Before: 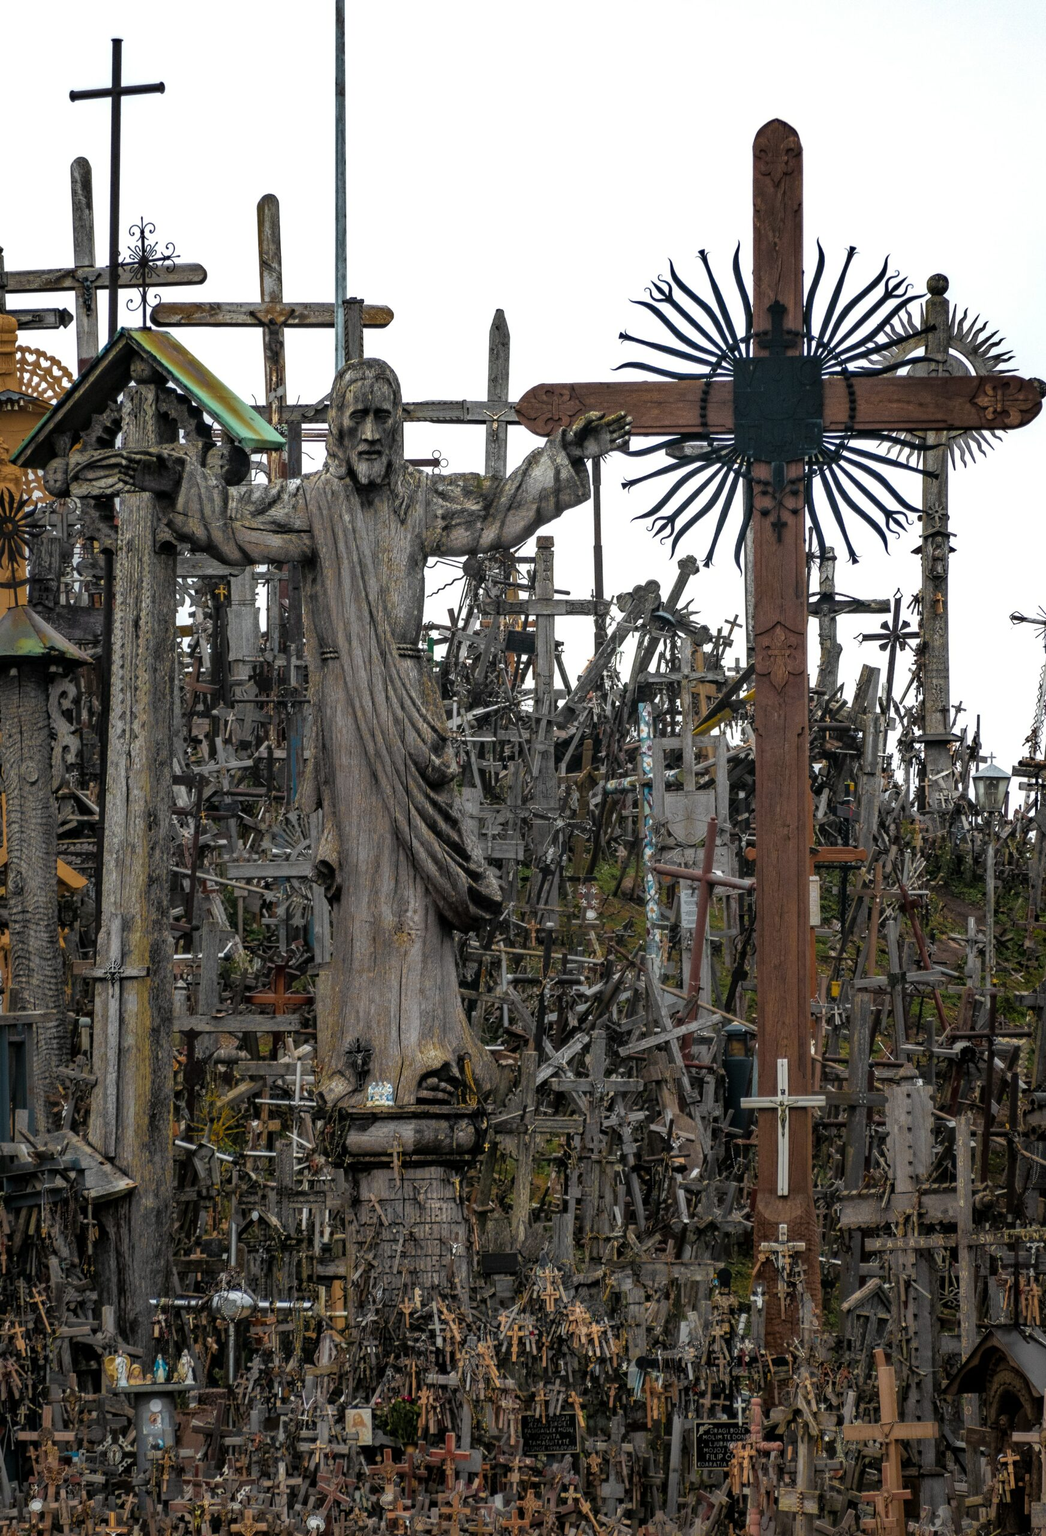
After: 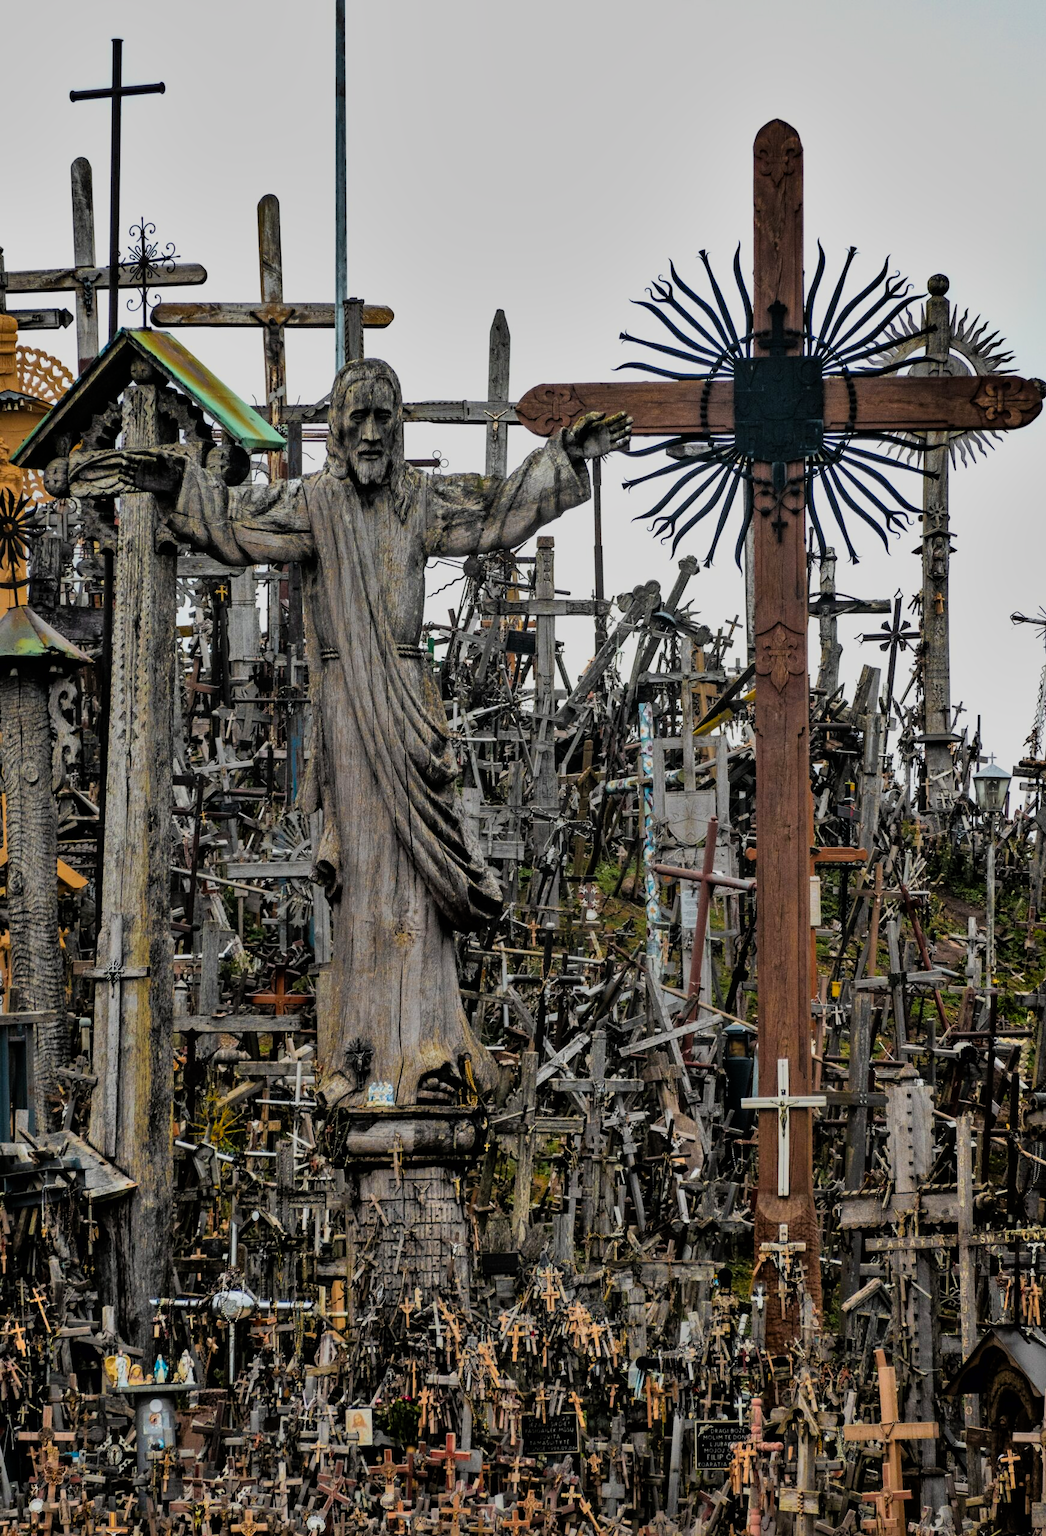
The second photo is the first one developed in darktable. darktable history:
white balance: red 1, blue 1
filmic rgb: black relative exposure -7.65 EV, white relative exposure 4.56 EV, hardness 3.61, color science v6 (2022)
shadows and highlights: soften with gaussian
contrast brightness saturation: contrast 0.08, saturation 0.2
